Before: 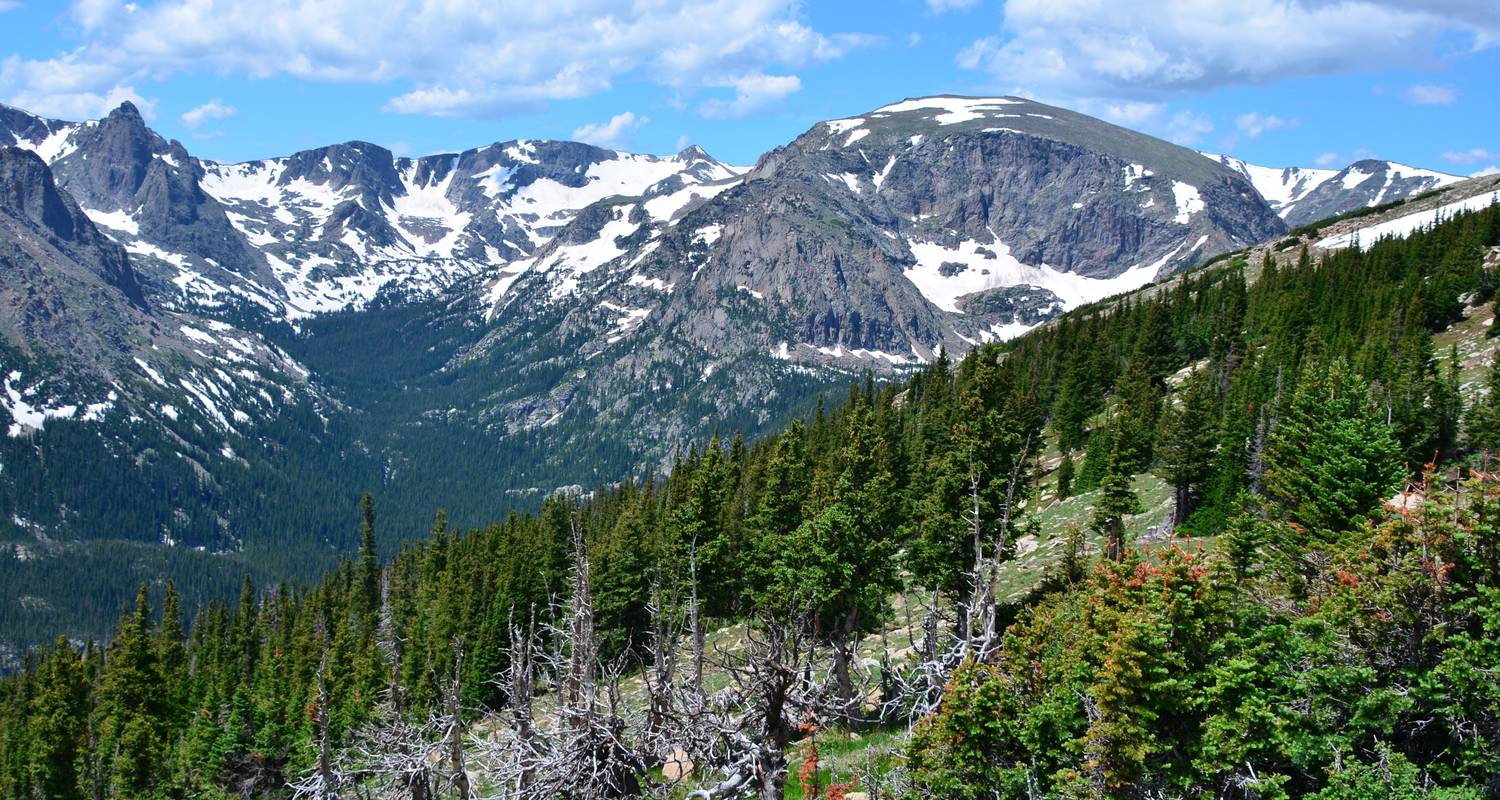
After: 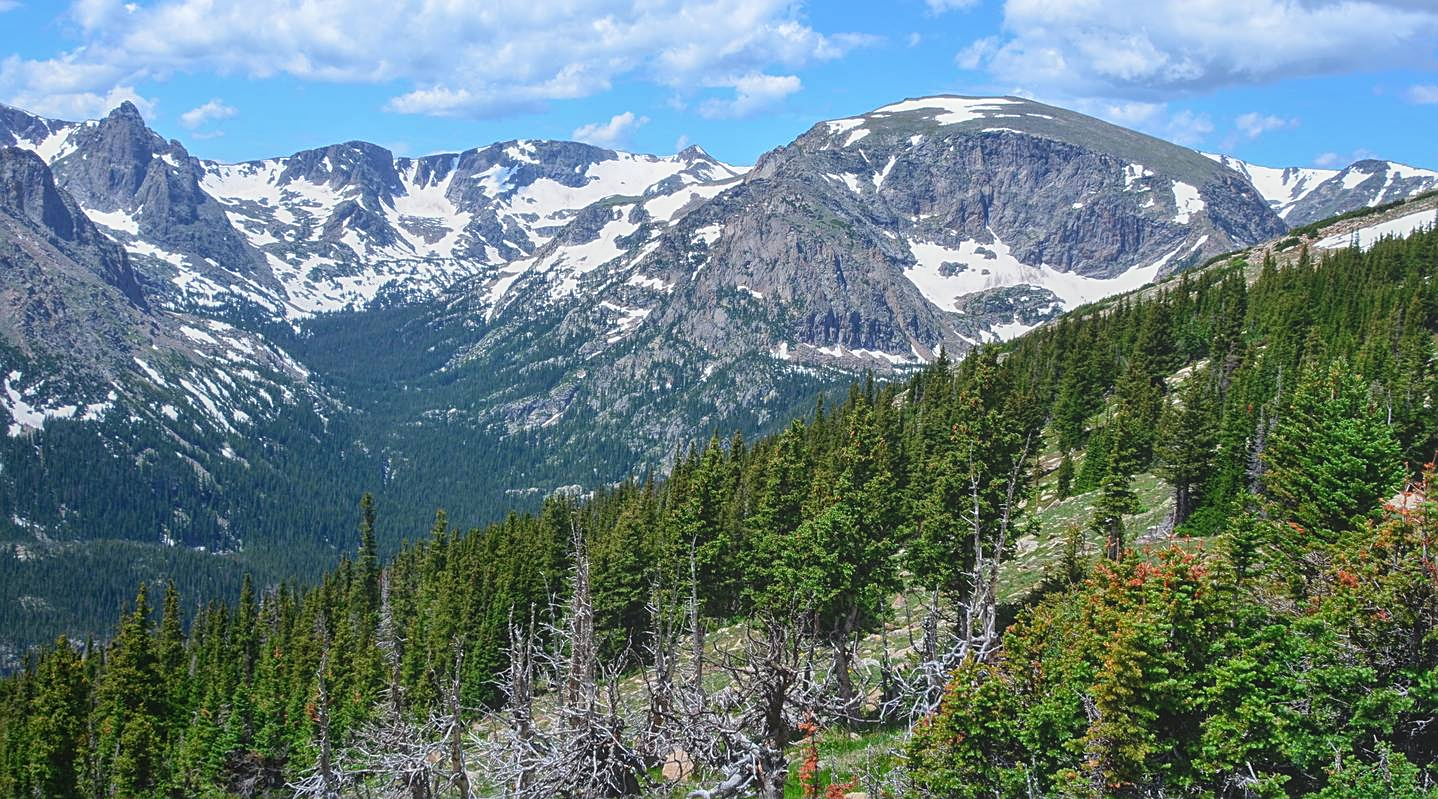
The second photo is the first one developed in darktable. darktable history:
local contrast: highlights 73%, shadows 15%, midtone range 0.197
crop: right 4.126%, bottom 0.031%
sharpen: on, module defaults
